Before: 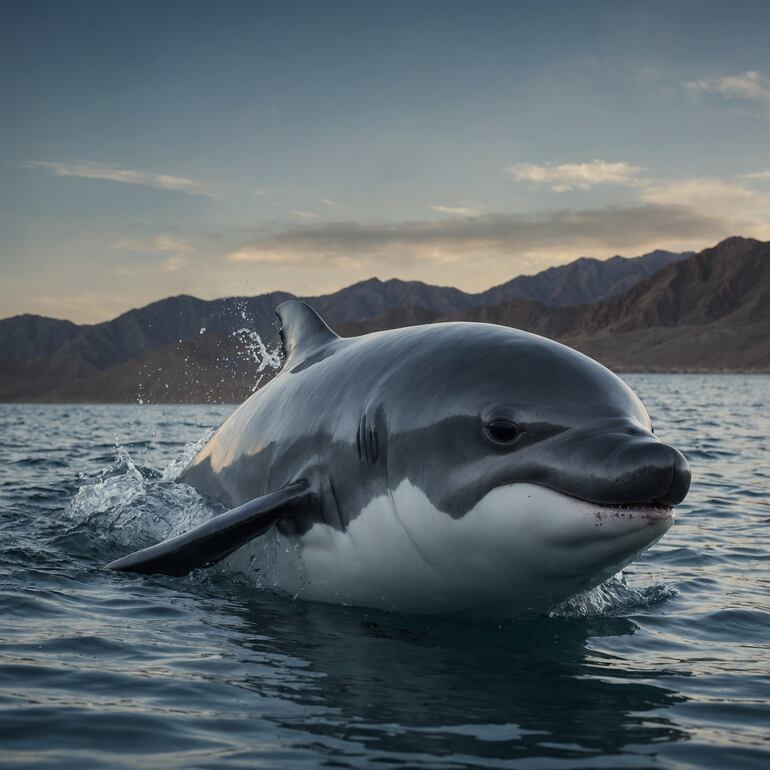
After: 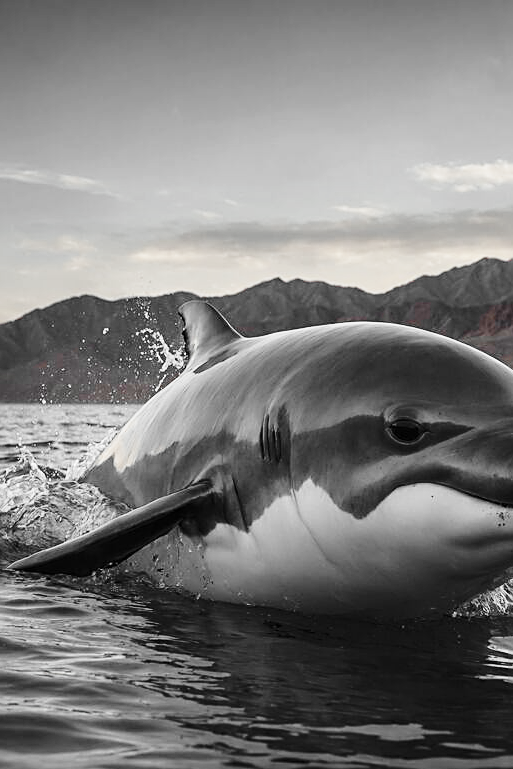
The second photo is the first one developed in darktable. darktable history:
sharpen: on, module defaults
base curve: curves: ch0 [(0, 0) (0.028, 0.03) (0.121, 0.232) (0.46, 0.748) (0.859, 0.968) (1, 1)], preserve colors none
color zones: curves: ch1 [(0, 0.831) (0.08, 0.771) (0.157, 0.268) (0.241, 0.207) (0.562, -0.005) (0.714, -0.013) (0.876, 0.01) (1, 0.831)]
crop and rotate: left 12.648%, right 20.685%
